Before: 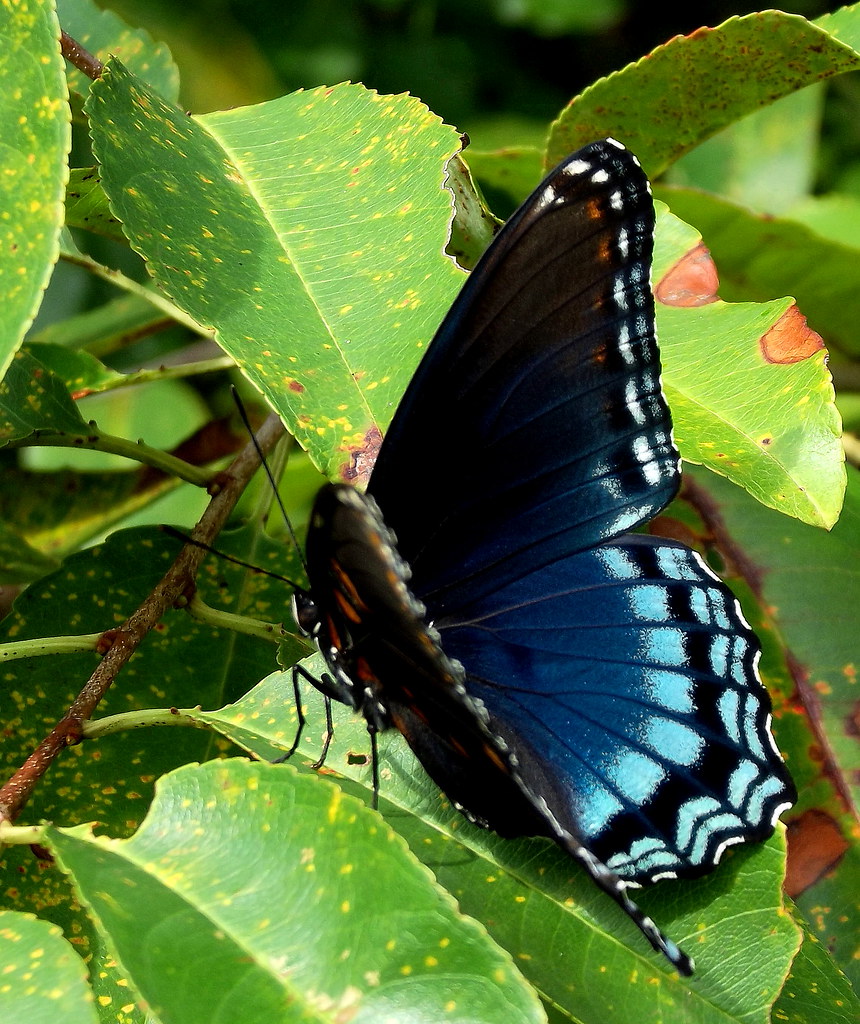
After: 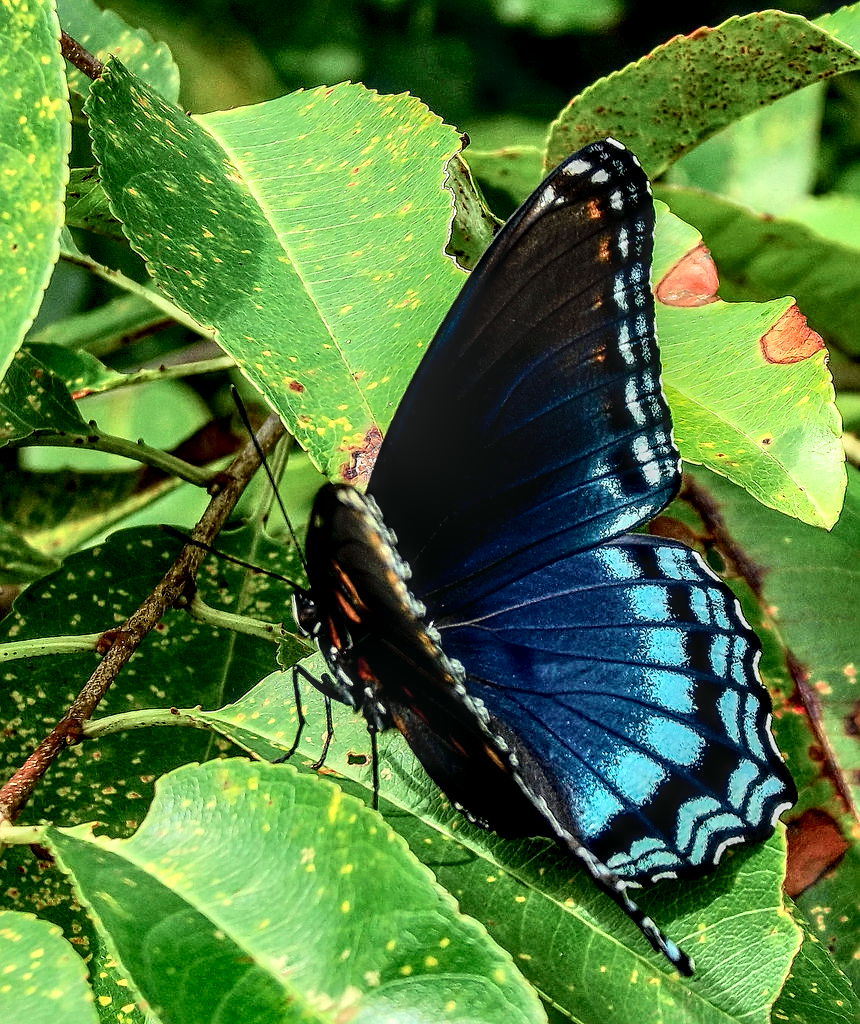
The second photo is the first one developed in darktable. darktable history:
local contrast: highlights 4%, shadows 5%, detail 181%
sharpen: on, module defaults
shadows and highlights: soften with gaussian
tone curve: curves: ch0 [(0, 0.022) (0.114, 0.096) (0.282, 0.299) (0.456, 0.51) (0.613, 0.693) (0.786, 0.843) (0.999, 0.949)]; ch1 [(0, 0) (0.384, 0.365) (0.463, 0.447) (0.486, 0.474) (0.503, 0.5) (0.535, 0.522) (0.555, 0.546) (0.593, 0.599) (0.755, 0.793) (1, 1)]; ch2 [(0, 0) (0.369, 0.375) (0.449, 0.434) (0.501, 0.5) (0.528, 0.517) (0.561, 0.57) (0.612, 0.631) (0.668, 0.659) (1, 1)], color space Lab, independent channels, preserve colors none
